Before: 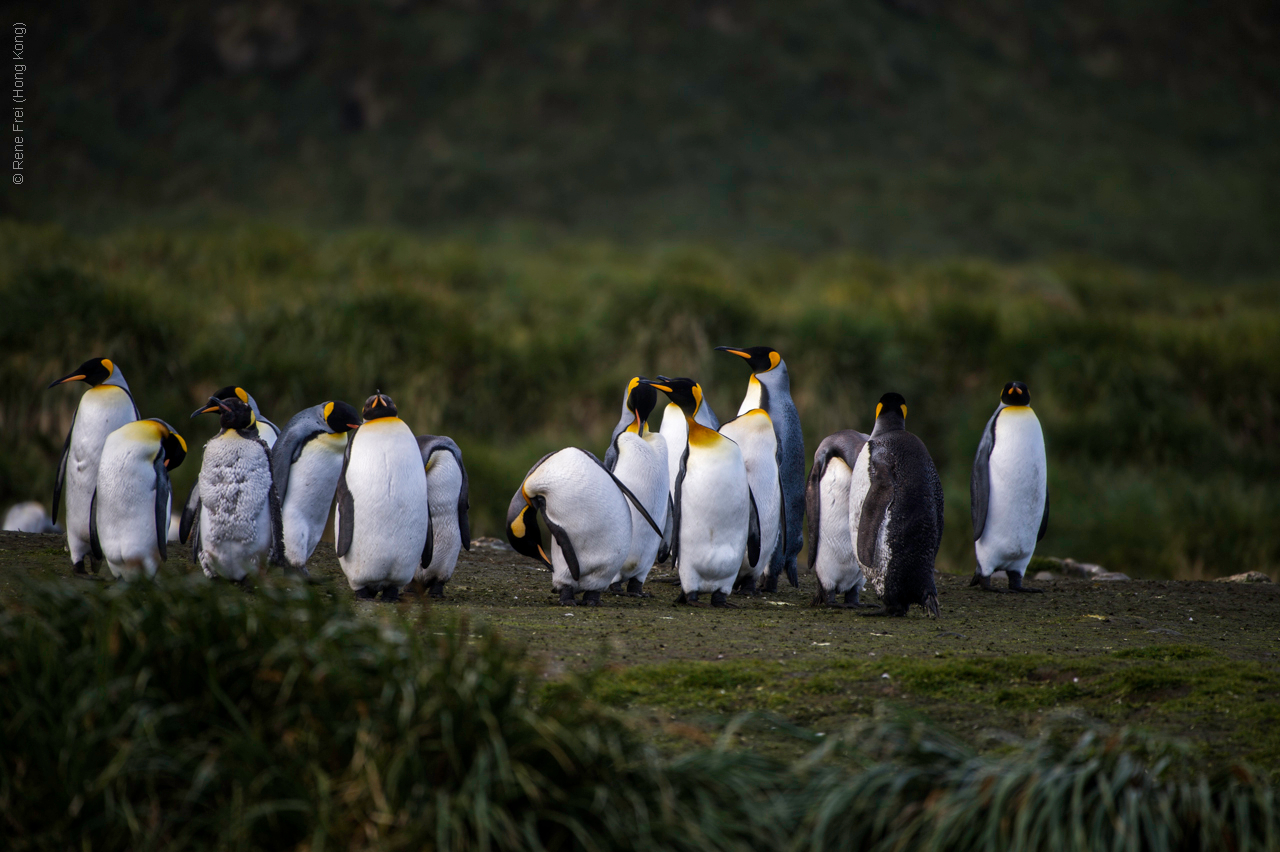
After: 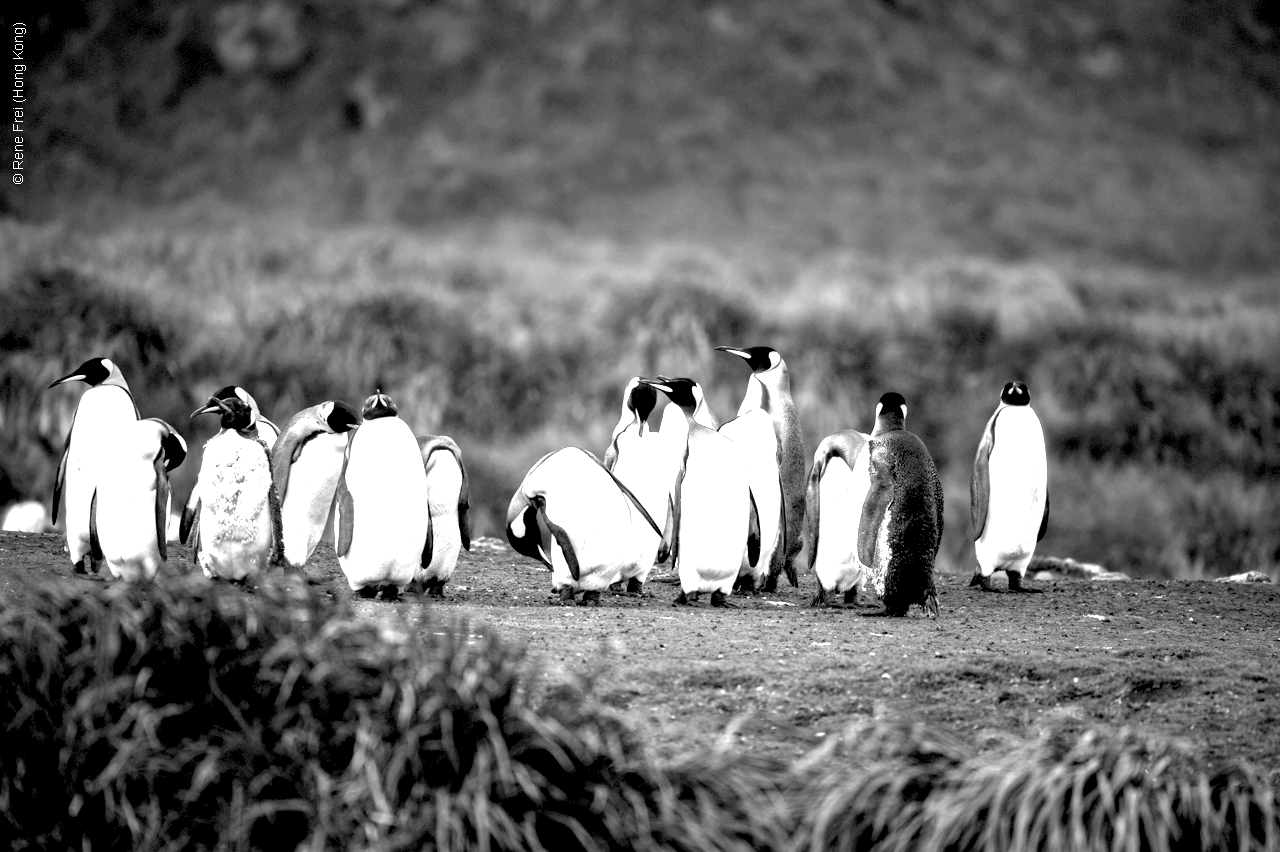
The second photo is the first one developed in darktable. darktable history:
exposure: black level correction 0.005, exposure 2.084 EV, compensate highlight preservation false
monochrome: on, module defaults
